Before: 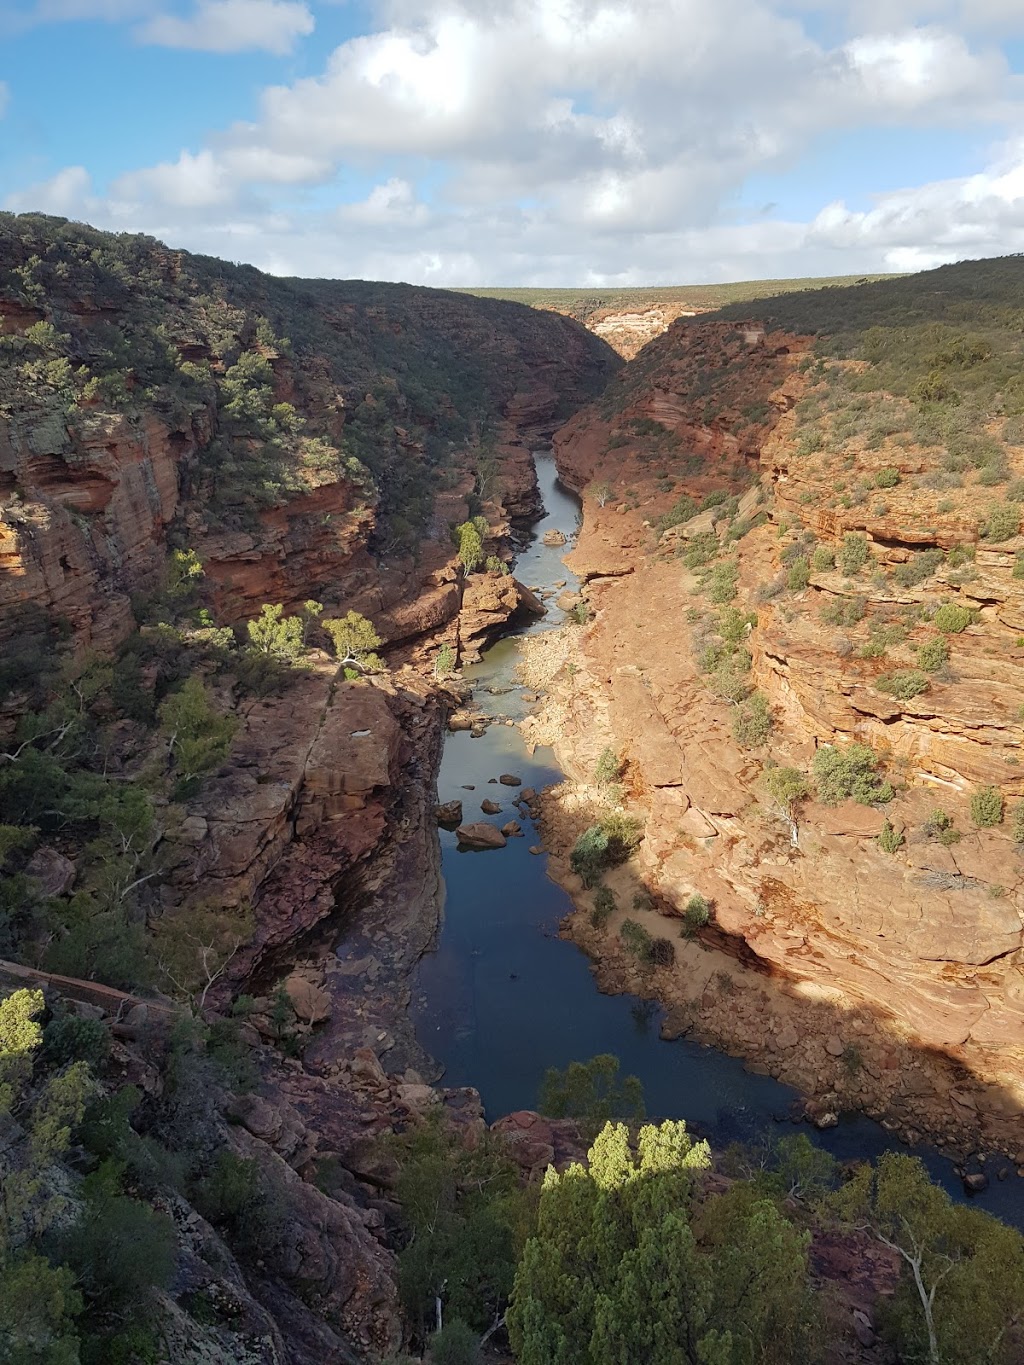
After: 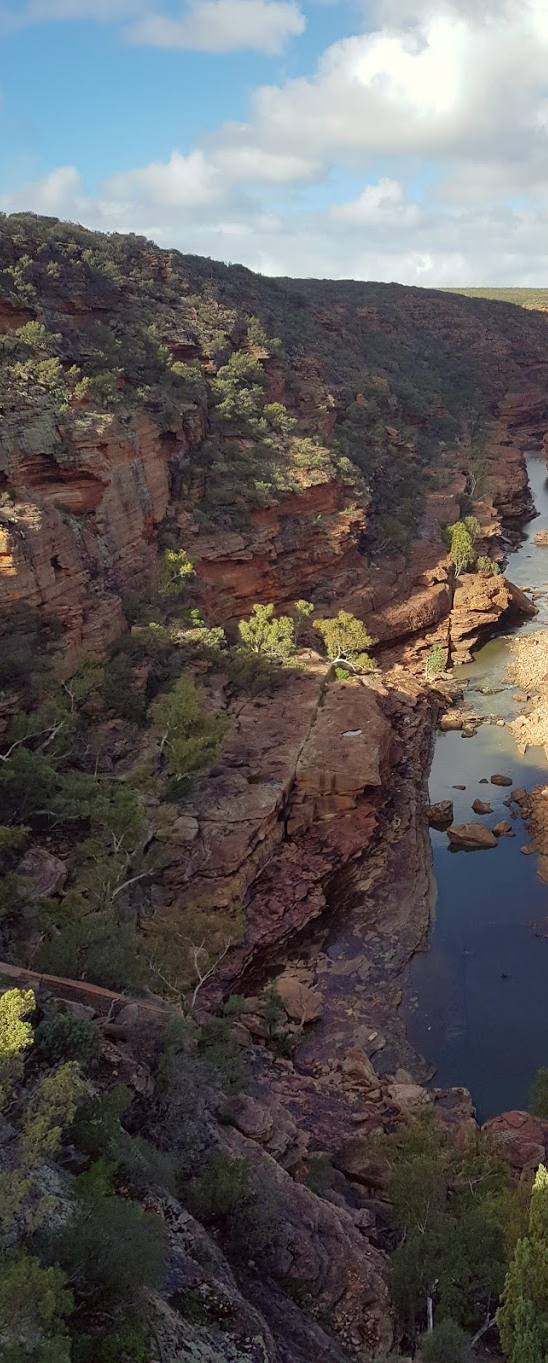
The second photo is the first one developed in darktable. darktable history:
color correction: highlights a* -1.1, highlights b* 4.58, shadows a* 3.59
crop: left 0.916%, right 45.508%, bottom 0.082%
